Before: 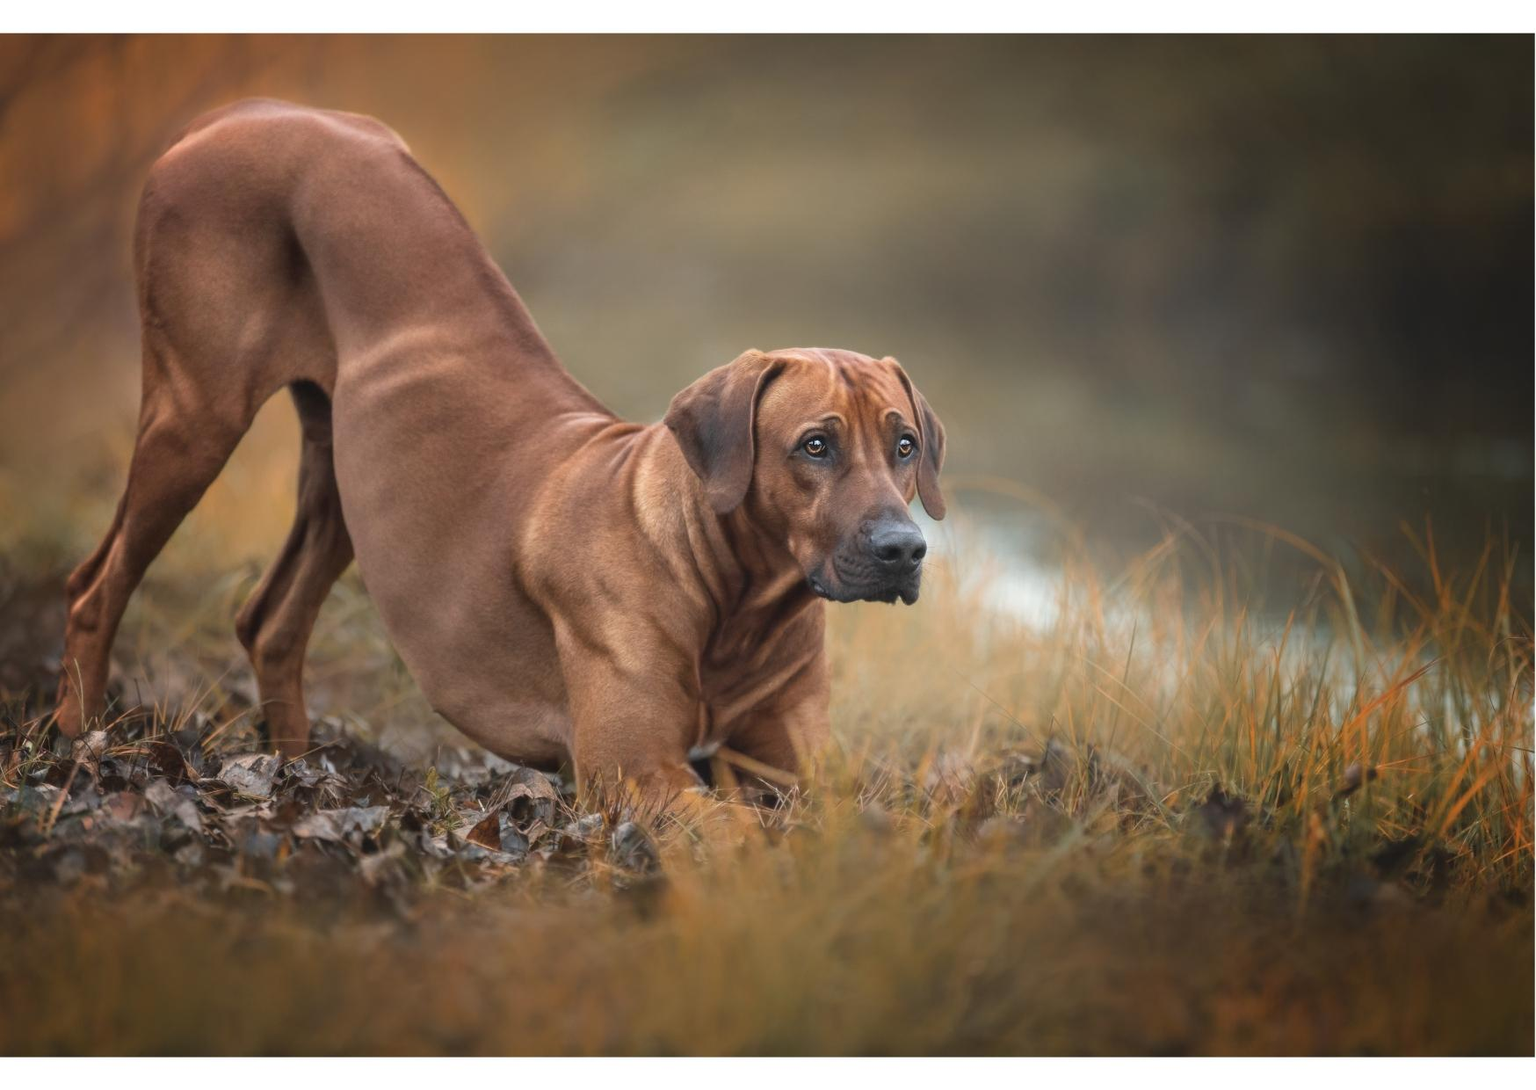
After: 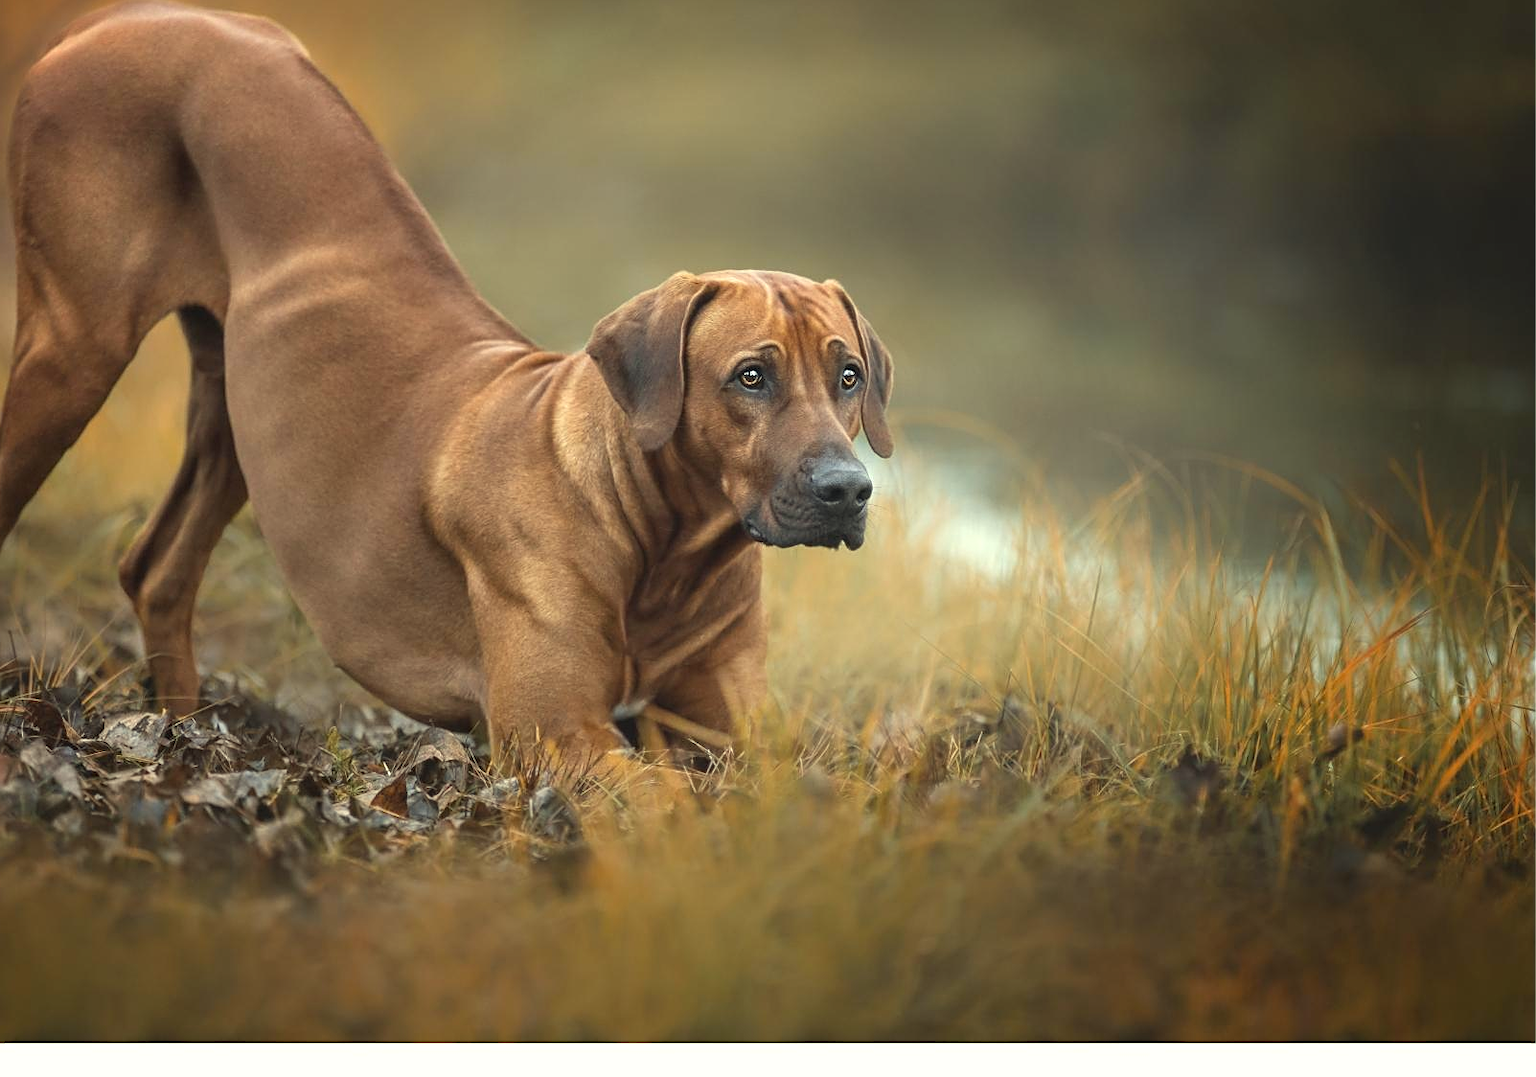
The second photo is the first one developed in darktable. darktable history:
sharpen: on, module defaults
color correction: highlights a* -5.94, highlights b* 11.19
crop and rotate: left 8.262%, top 9.226%
exposure: exposure 0.236 EV, compensate highlight preservation false
